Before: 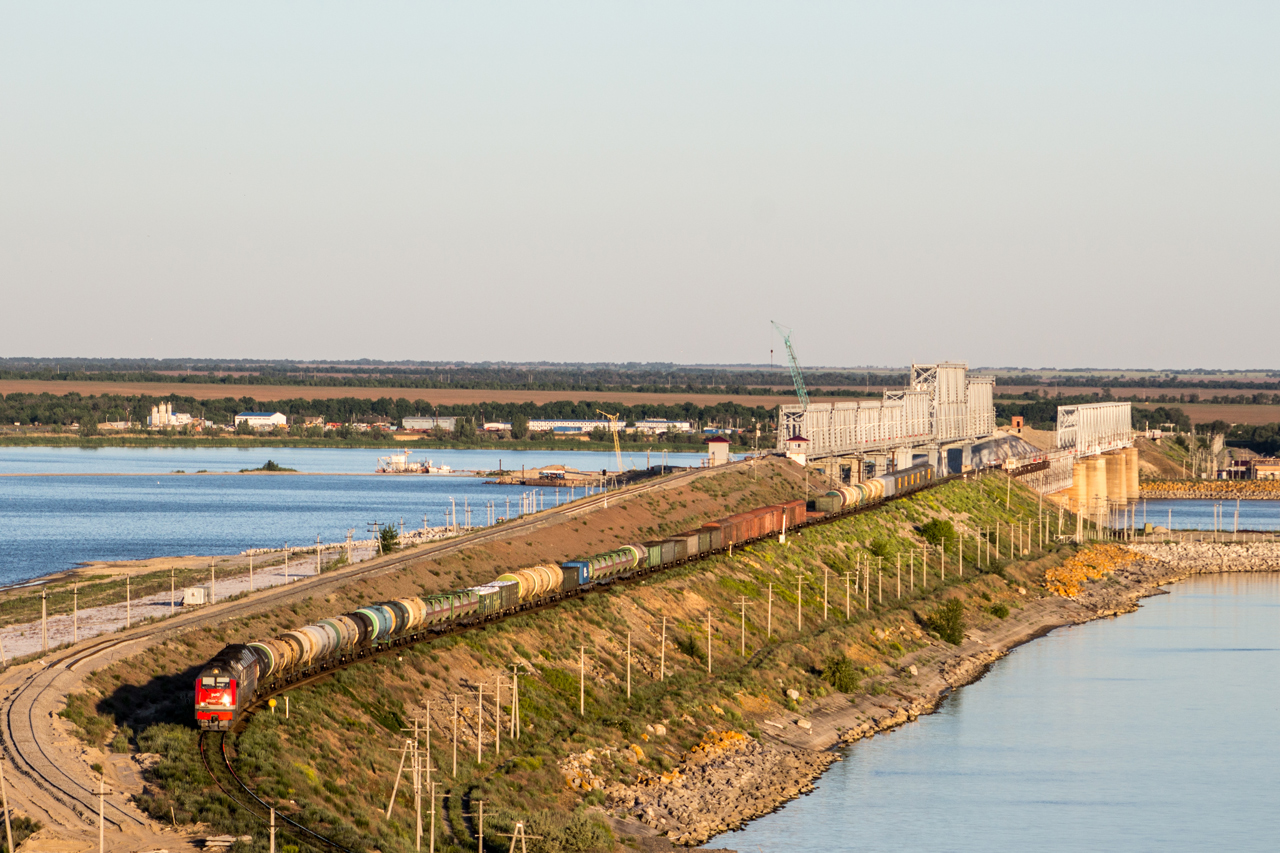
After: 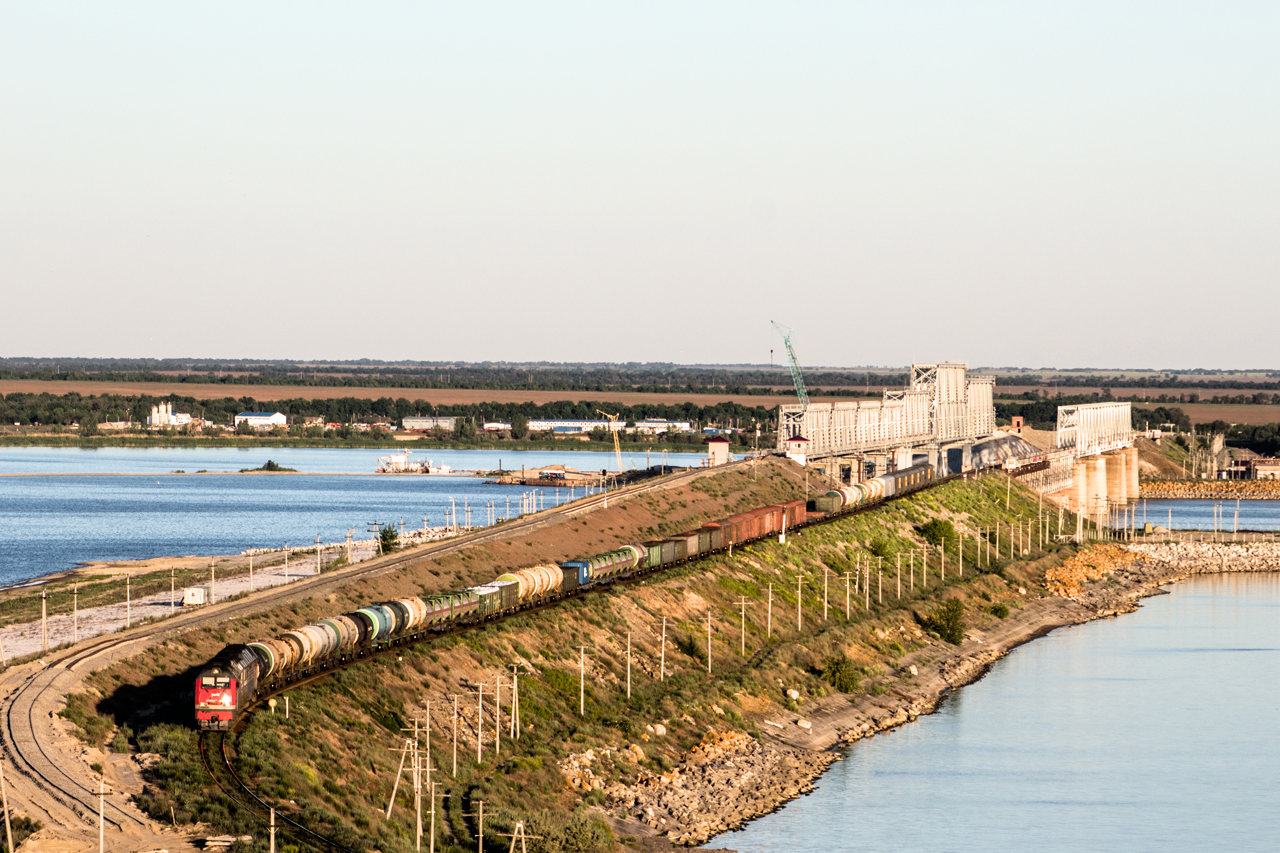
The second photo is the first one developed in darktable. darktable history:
filmic rgb: black relative exposure -8.02 EV, white relative exposure 2.46 EV, threshold 5.94 EV, hardness 6.37, color science v6 (2022), iterations of high-quality reconstruction 0, enable highlight reconstruction true
